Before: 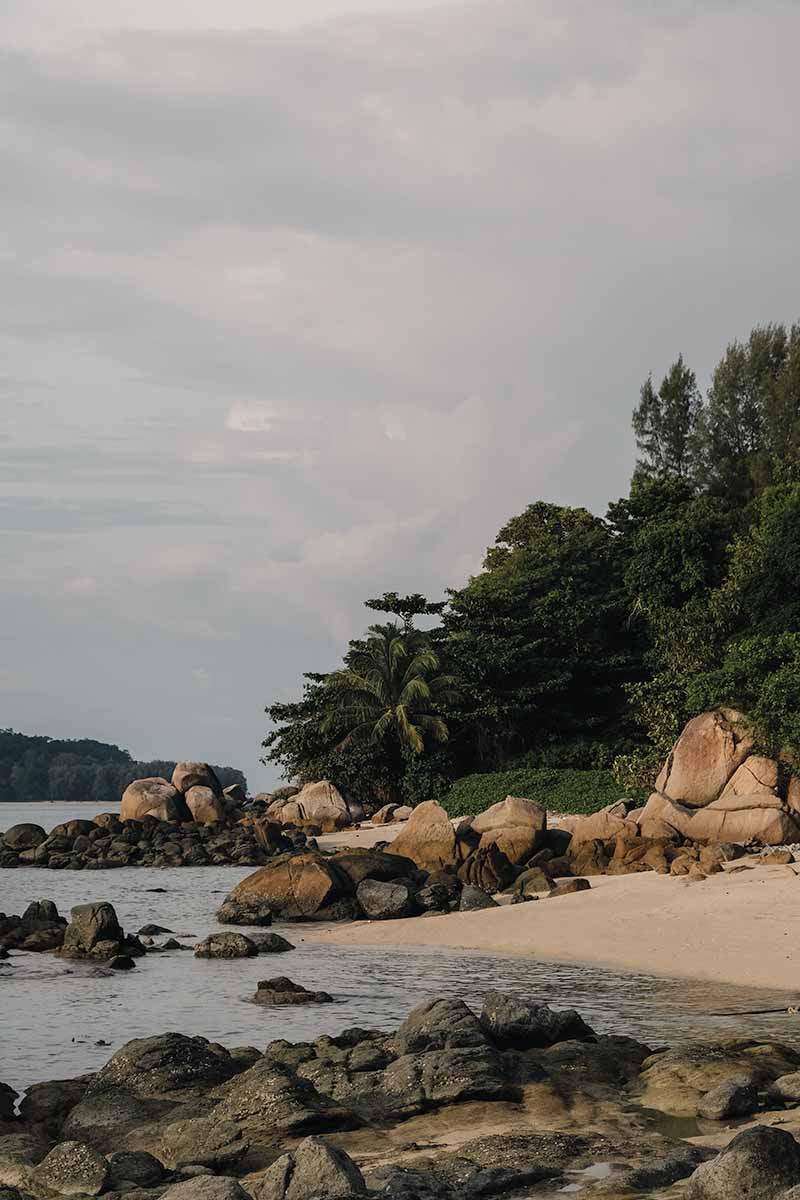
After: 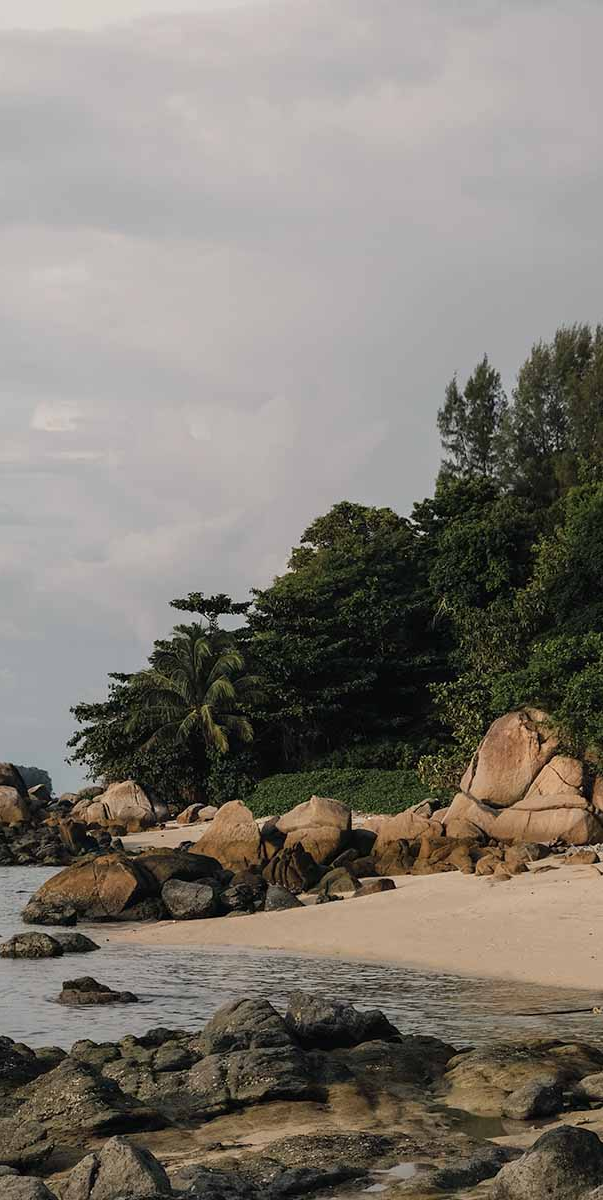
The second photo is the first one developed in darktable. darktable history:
crop and rotate: left 24.6%
white balance: emerald 1
